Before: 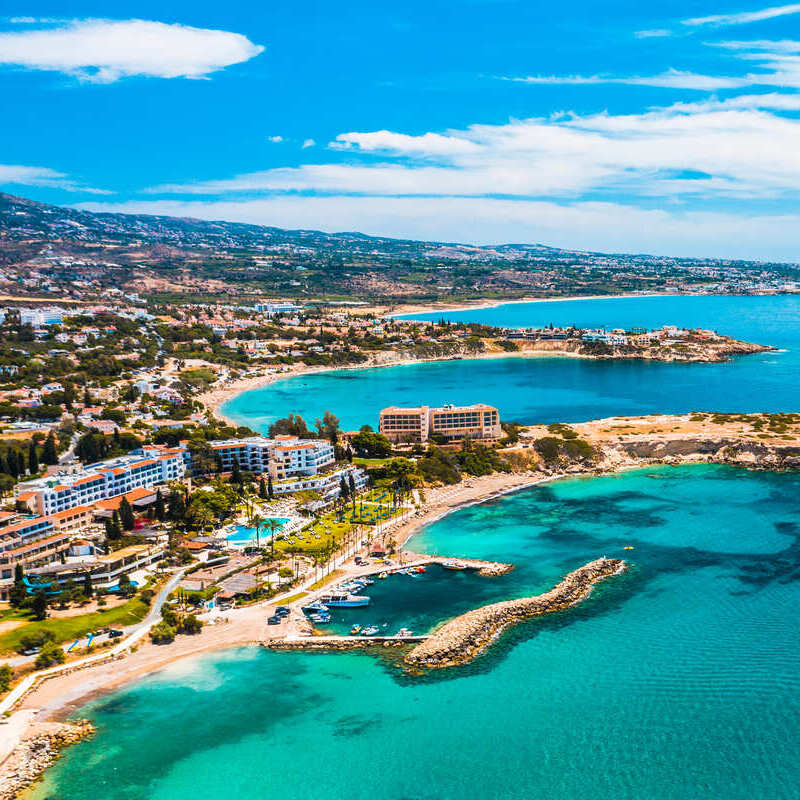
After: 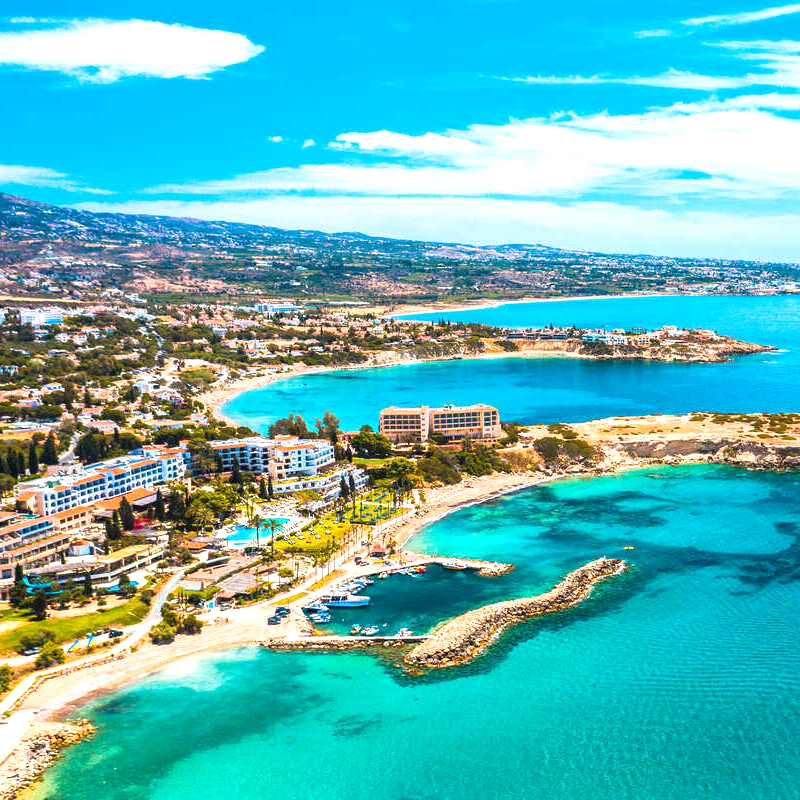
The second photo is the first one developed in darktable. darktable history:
levels: levels [0, 0.478, 1]
exposure: exposure 0.506 EV, compensate highlight preservation false
